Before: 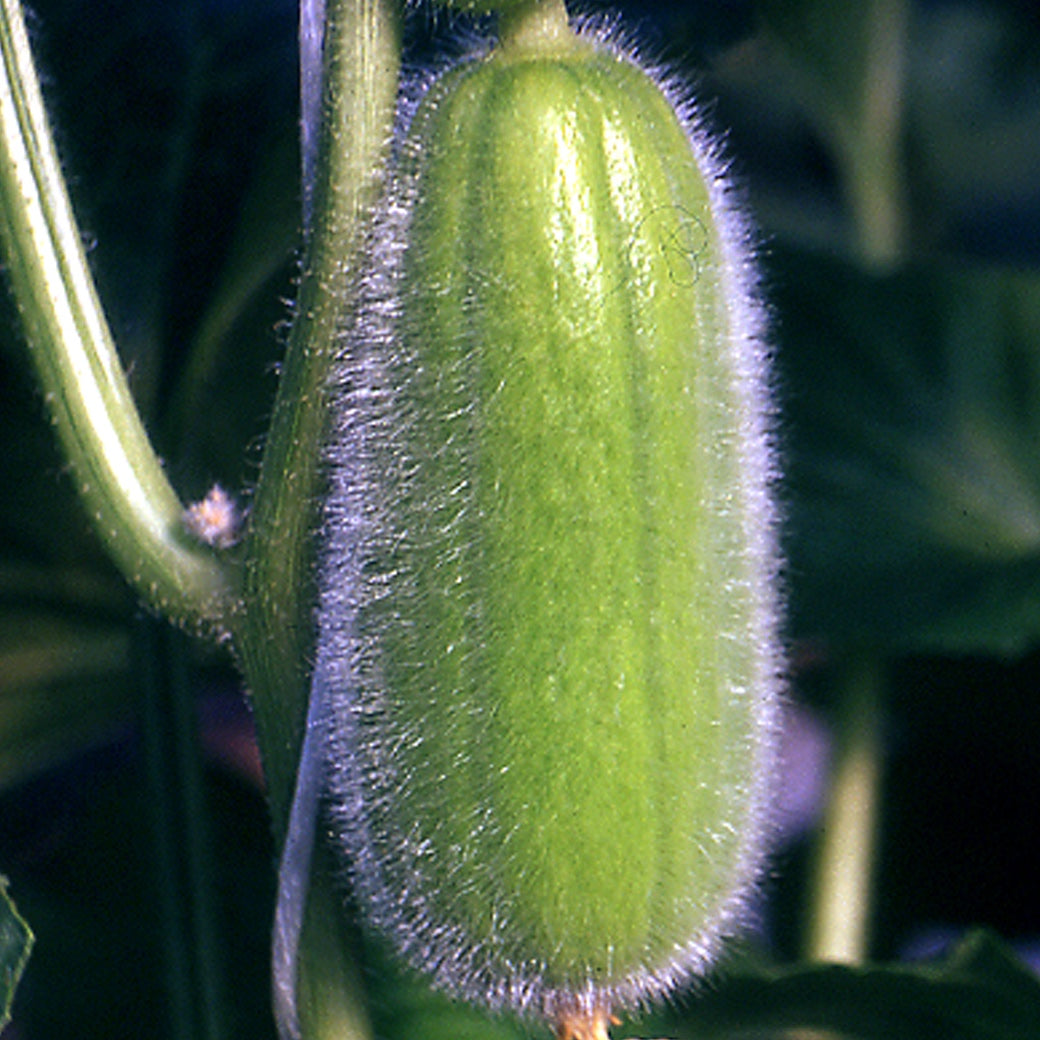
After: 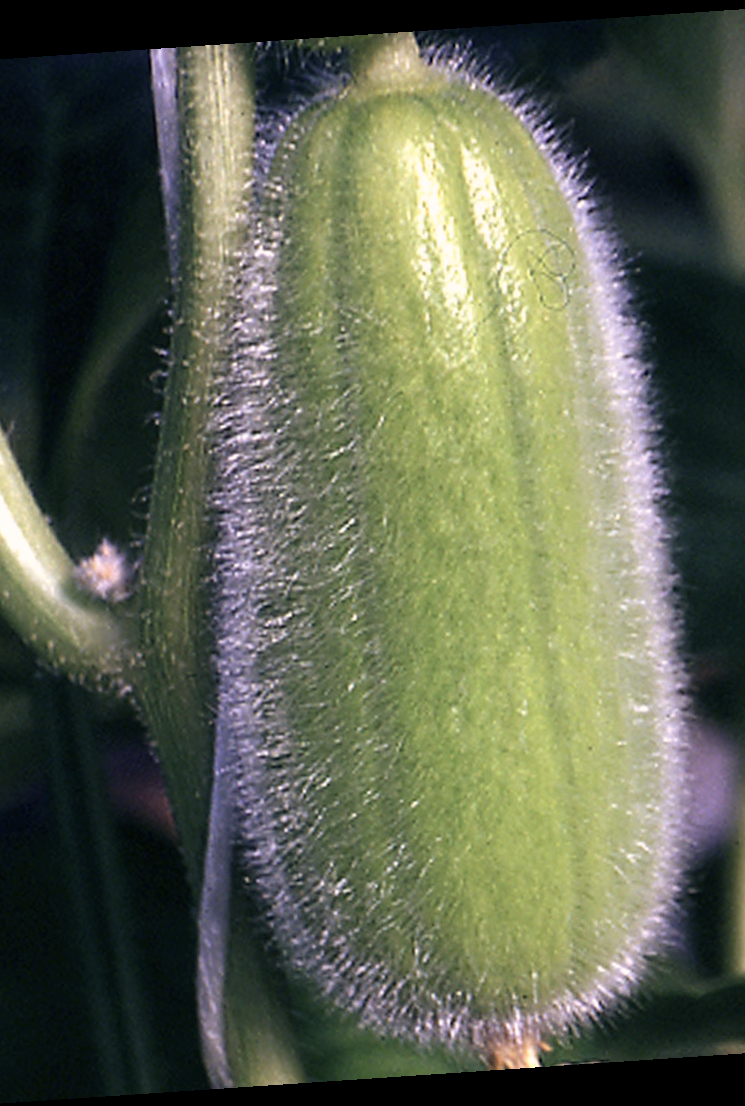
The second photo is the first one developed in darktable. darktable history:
color correction: highlights a* 5.59, highlights b* 5.24, saturation 0.68
crop and rotate: left 13.342%, right 19.991%
rotate and perspective: rotation -4.2°, shear 0.006, automatic cropping off
